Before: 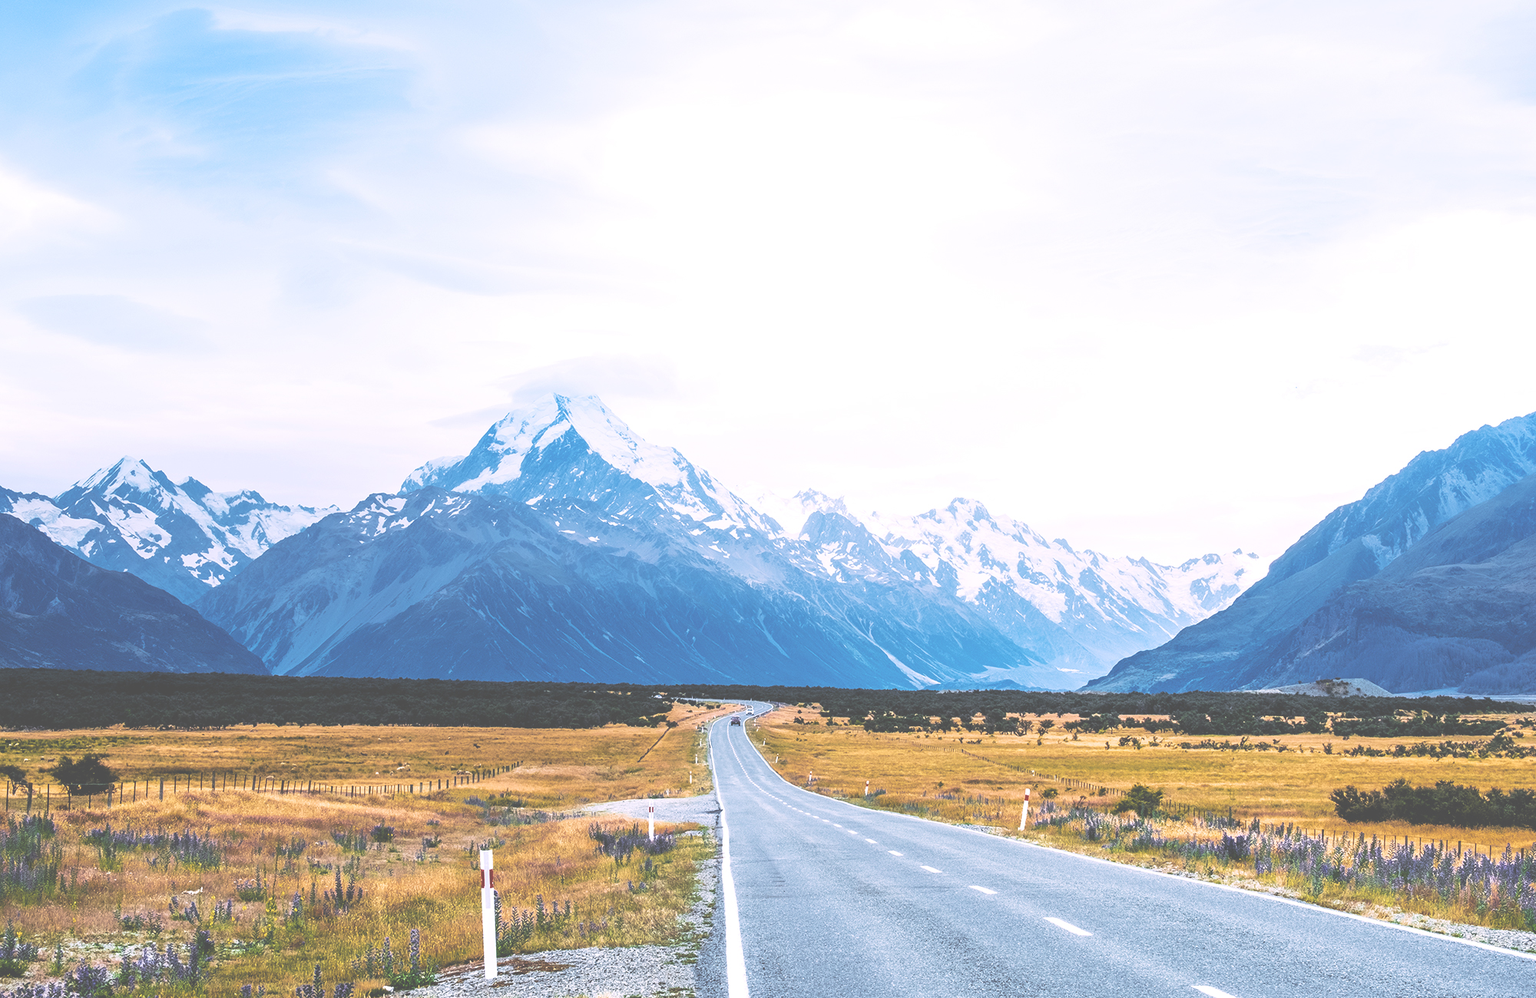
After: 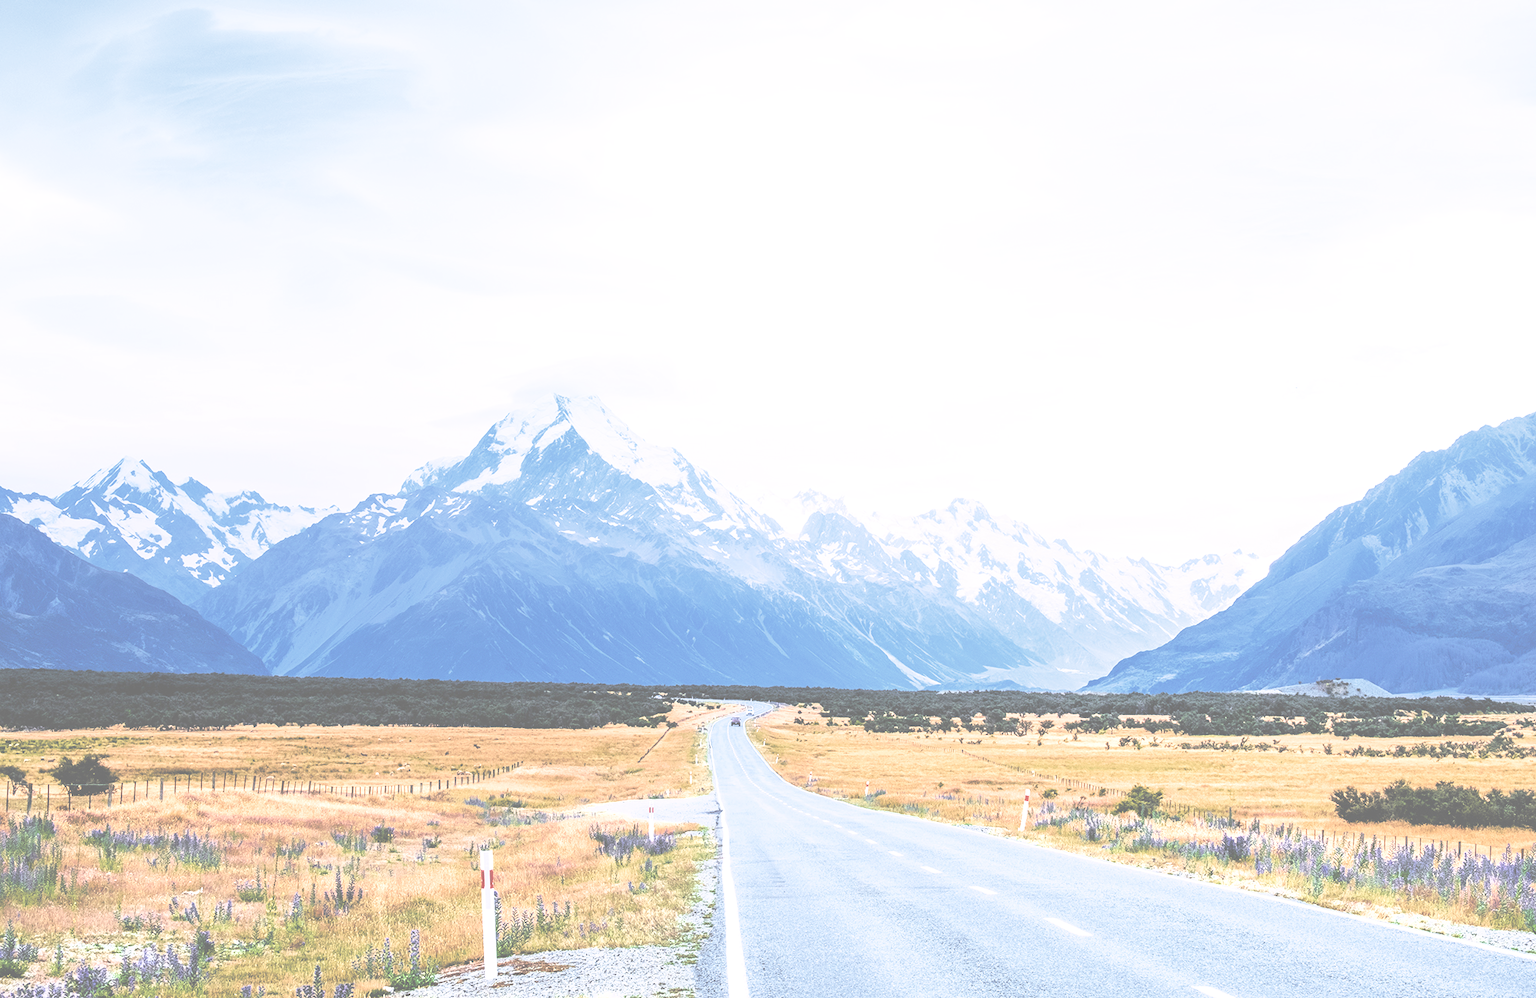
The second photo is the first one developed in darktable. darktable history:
exposure: black level correction 0, exposure 1.199 EV, compensate exposure bias true, compensate highlight preservation false
filmic rgb: black relative exposure -7.49 EV, white relative exposure 4.99 EV, hardness 3.35, contrast 1.297, add noise in highlights 0.002, color science v3 (2019), use custom middle-gray values true, contrast in highlights soft
